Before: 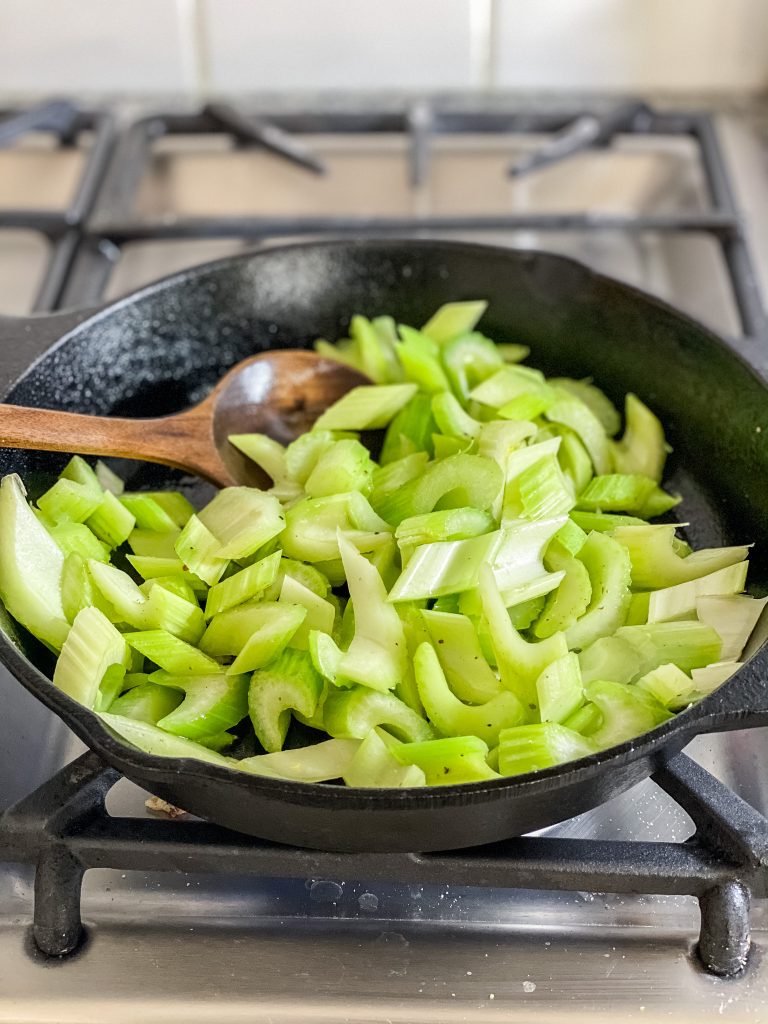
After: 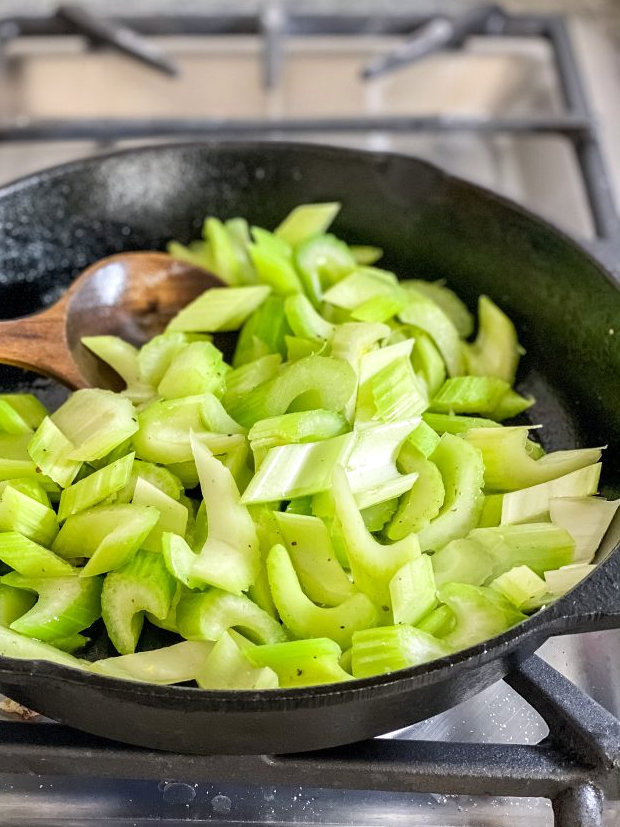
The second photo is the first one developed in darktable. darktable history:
white balance: red 1.004, blue 1.024
crop: left 19.159%, top 9.58%, bottom 9.58%
exposure: exposure 0.131 EV, compensate highlight preservation false
